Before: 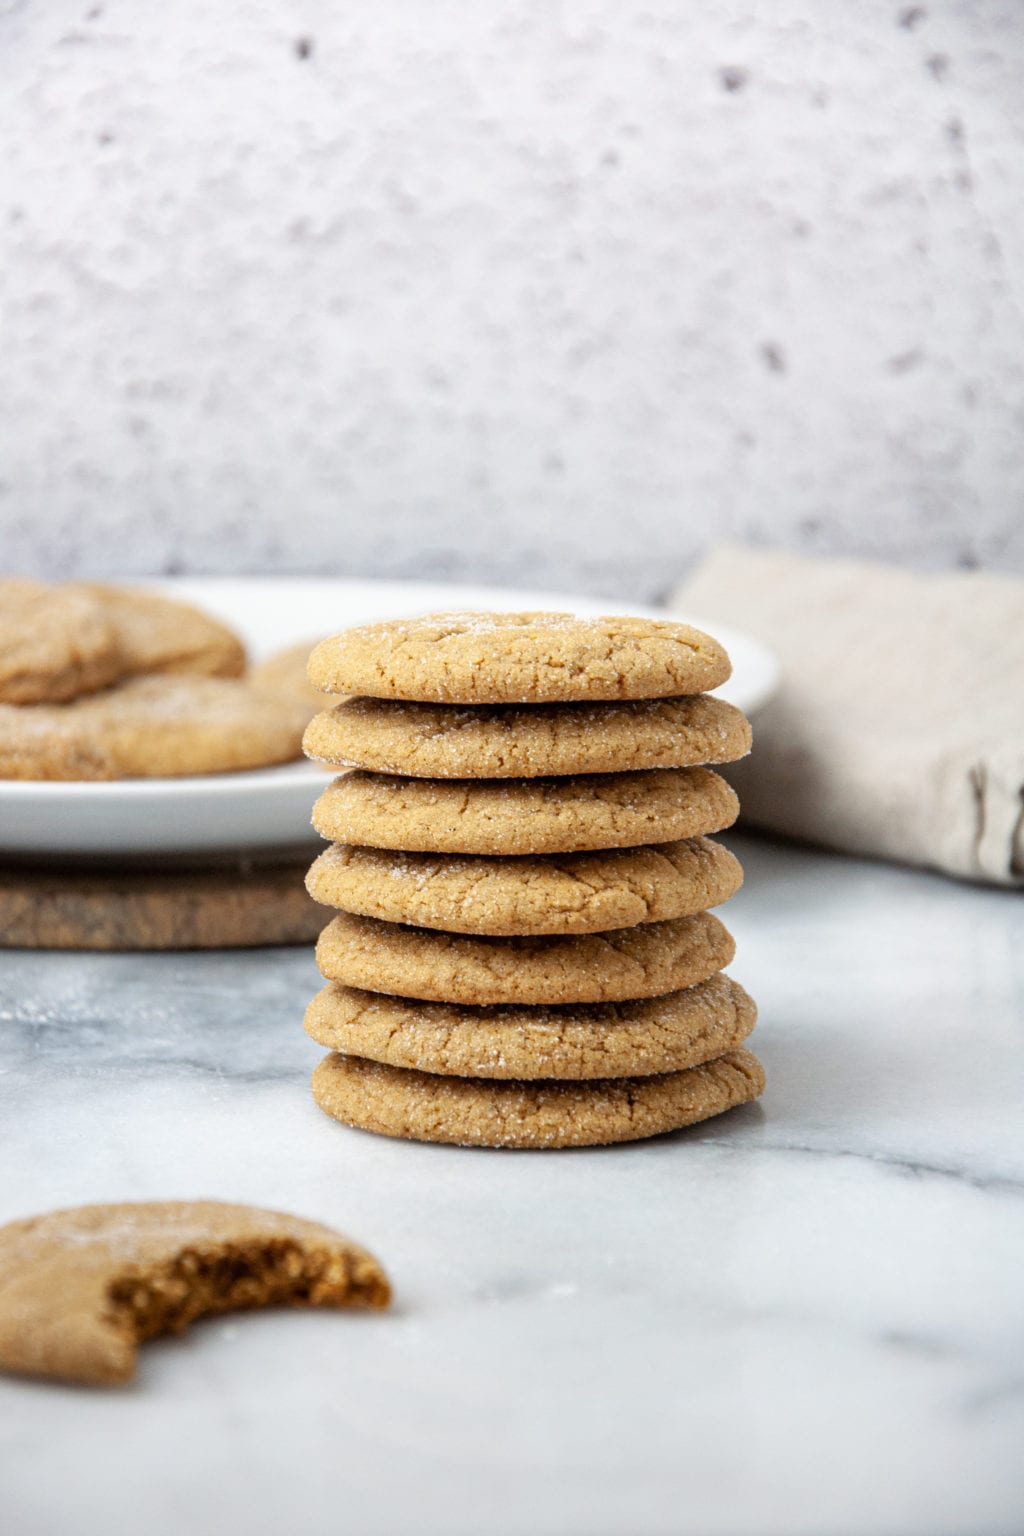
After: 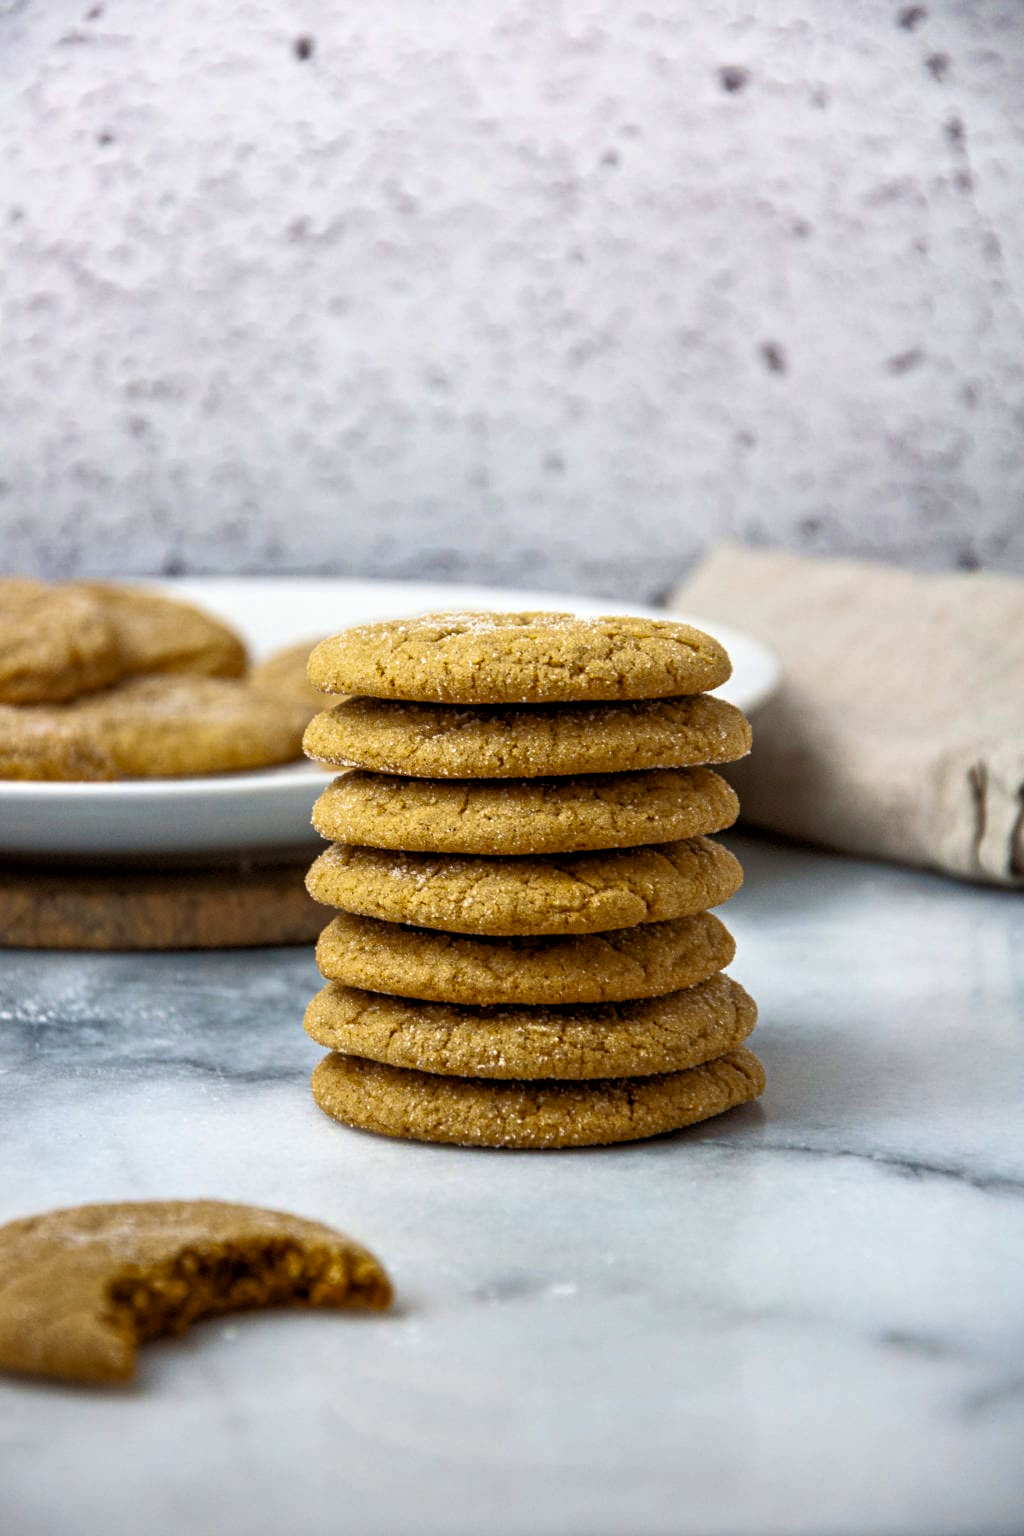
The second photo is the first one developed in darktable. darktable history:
contrast equalizer: y [[0.5, 0.501, 0.532, 0.538, 0.54, 0.541], [0.5 ×6], [0.5 ×6], [0 ×6], [0 ×6]]
velvia: on, module defaults
rgb curve: curves: ch0 [(0, 0) (0.415, 0.237) (1, 1)]
color balance rgb: perceptual saturation grading › global saturation 30%, global vibrance 20%
